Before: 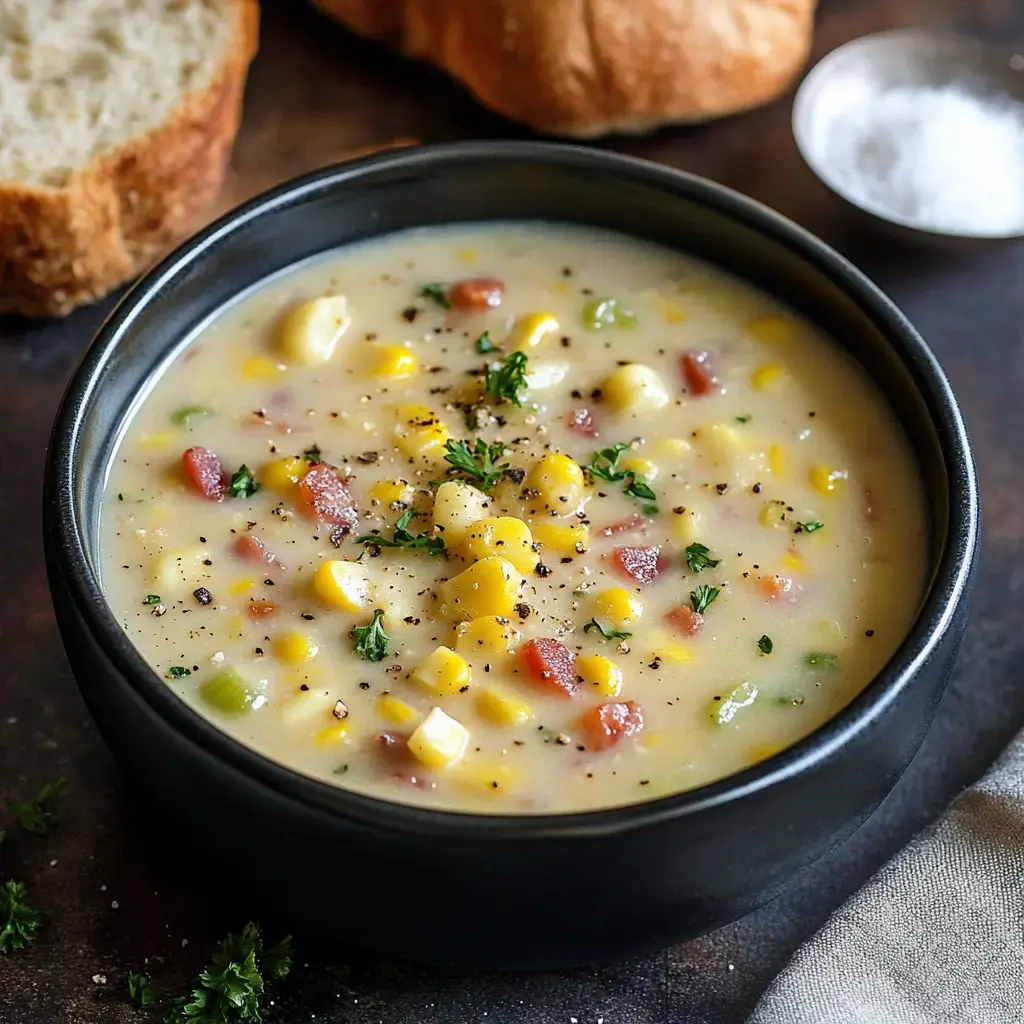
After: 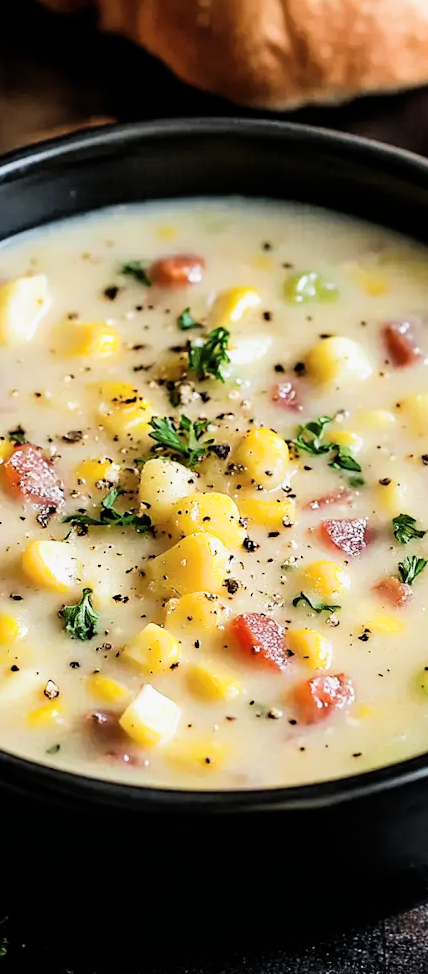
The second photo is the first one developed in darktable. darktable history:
rotate and perspective: rotation -1.42°, crop left 0.016, crop right 0.984, crop top 0.035, crop bottom 0.965
crop: left 28.583%, right 29.231%
exposure: black level correction -0.002, exposure 0.54 EV, compensate highlight preservation false
filmic rgb: black relative exposure -5 EV, white relative exposure 3.5 EV, hardness 3.19, contrast 1.3, highlights saturation mix -50%
